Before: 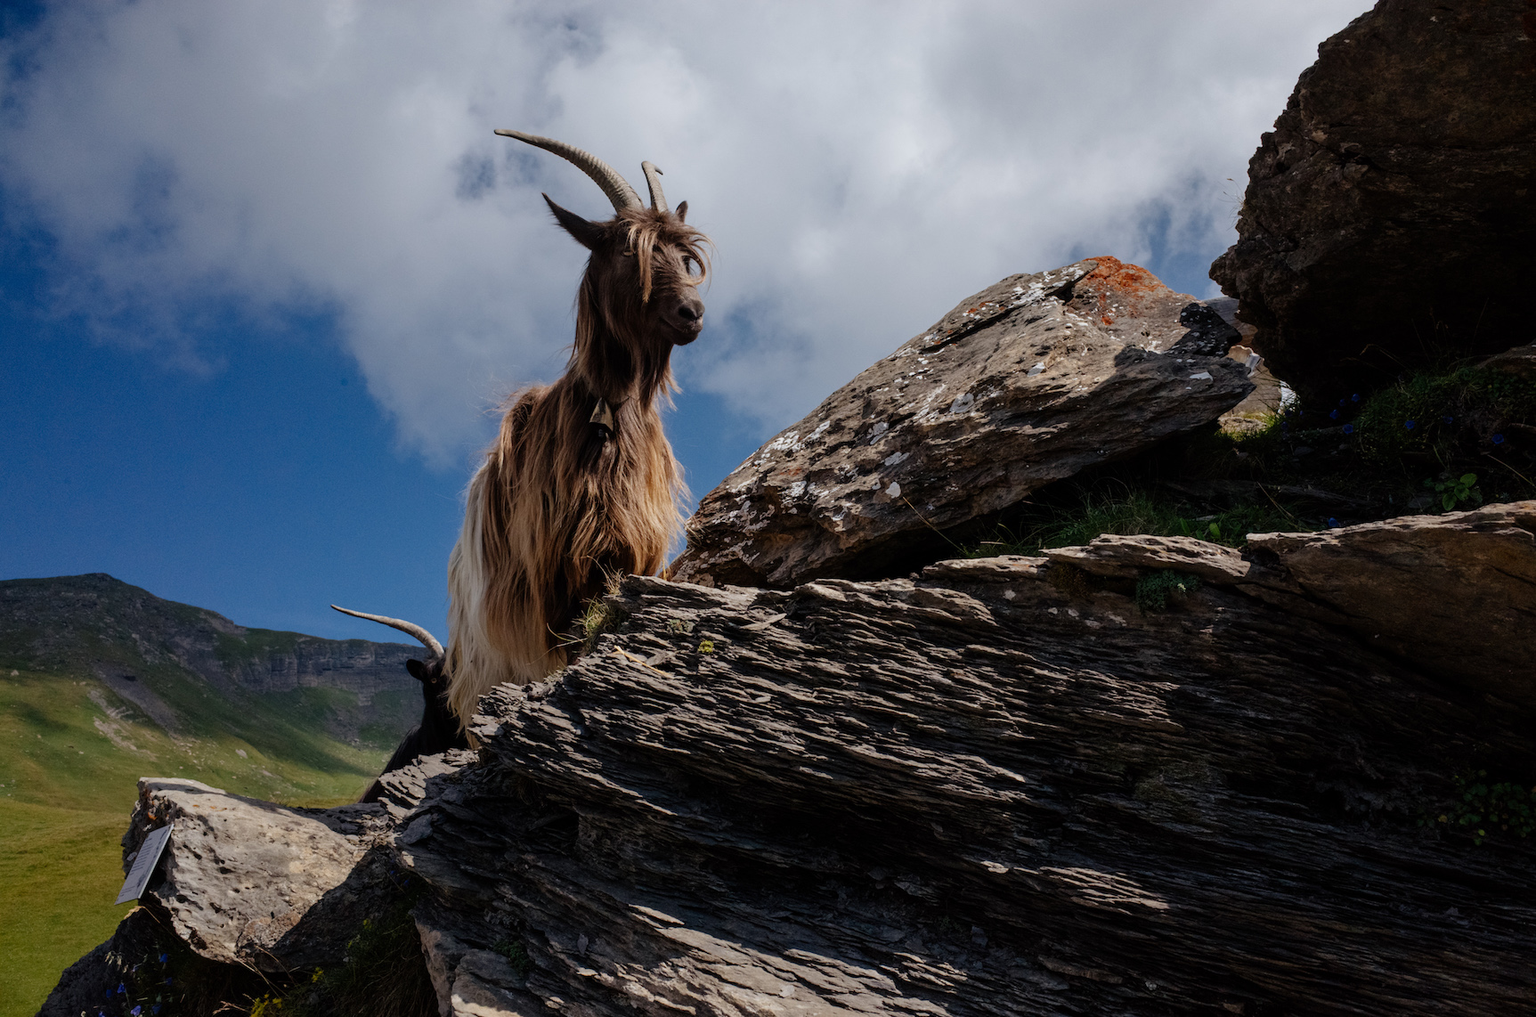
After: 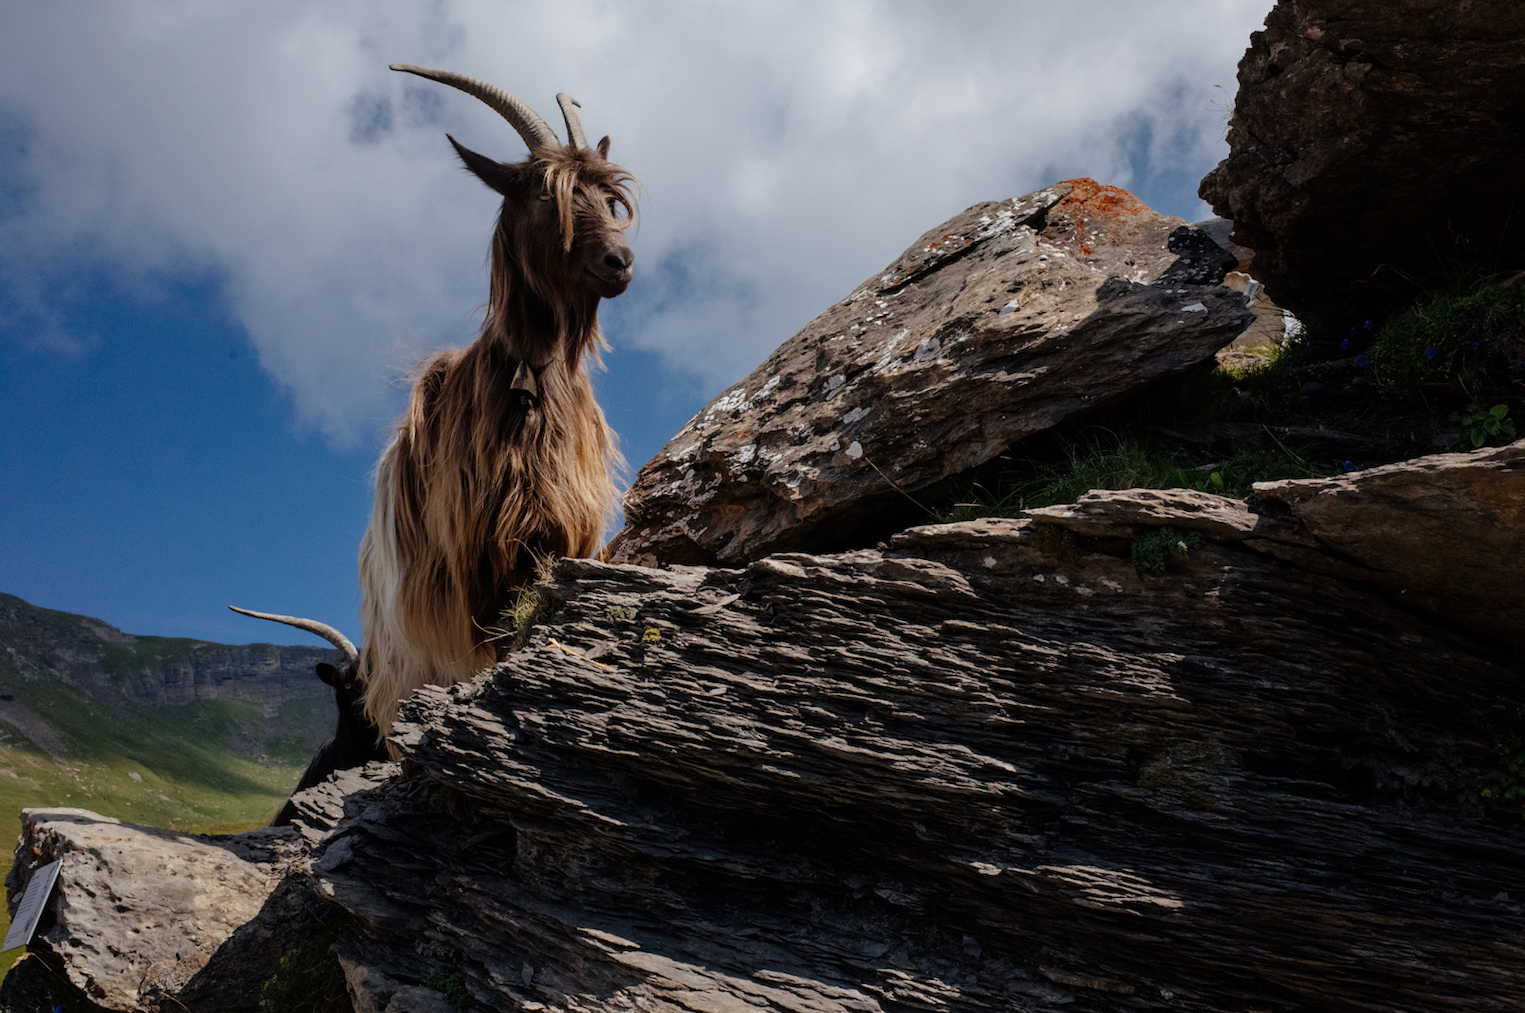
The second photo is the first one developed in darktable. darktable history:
crop and rotate: angle 2.42°, left 6.019%, top 5.682%
